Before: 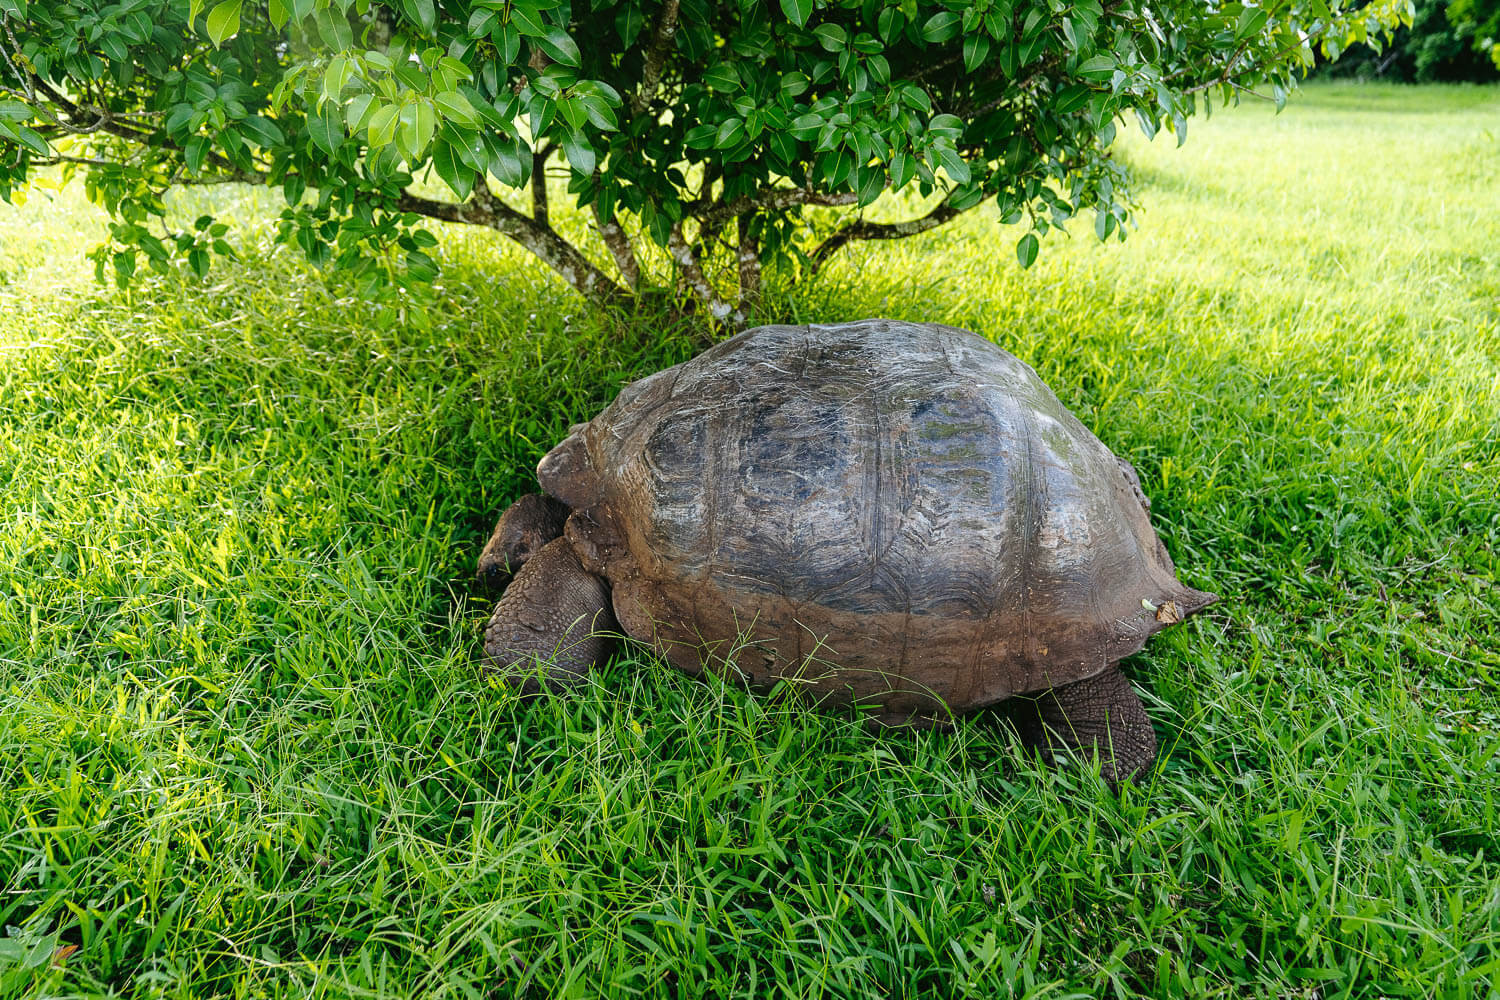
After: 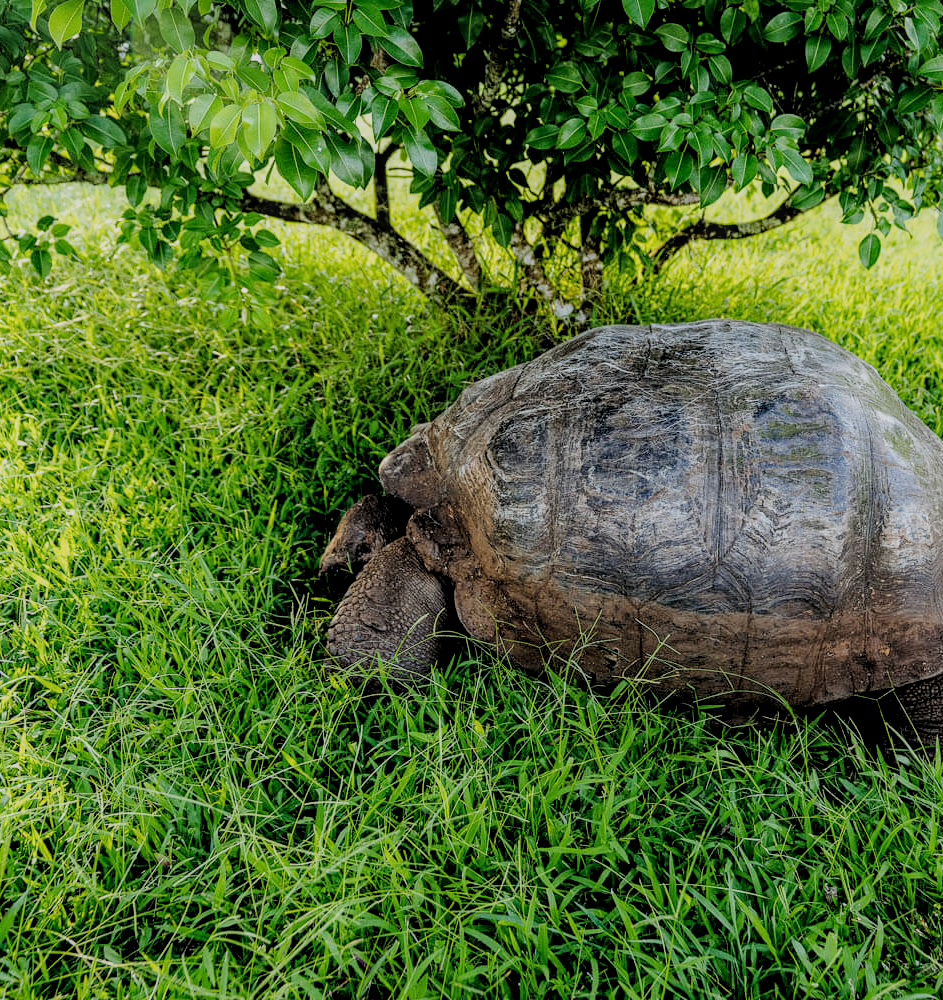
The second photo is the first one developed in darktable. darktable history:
local contrast: on, module defaults
crop: left 10.575%, right 26.506%
filmic rgb: black relative exposure -4.26 EV, white relative exposure 4.56 EV, hardness 2.4, contrast 1.051
